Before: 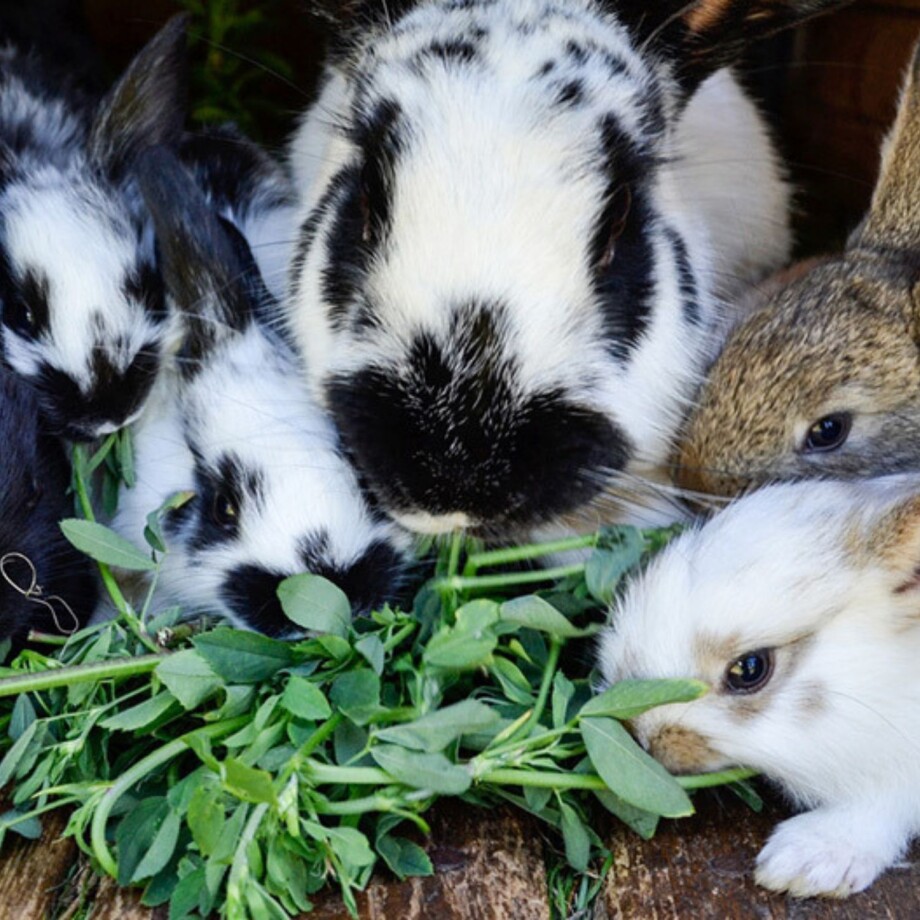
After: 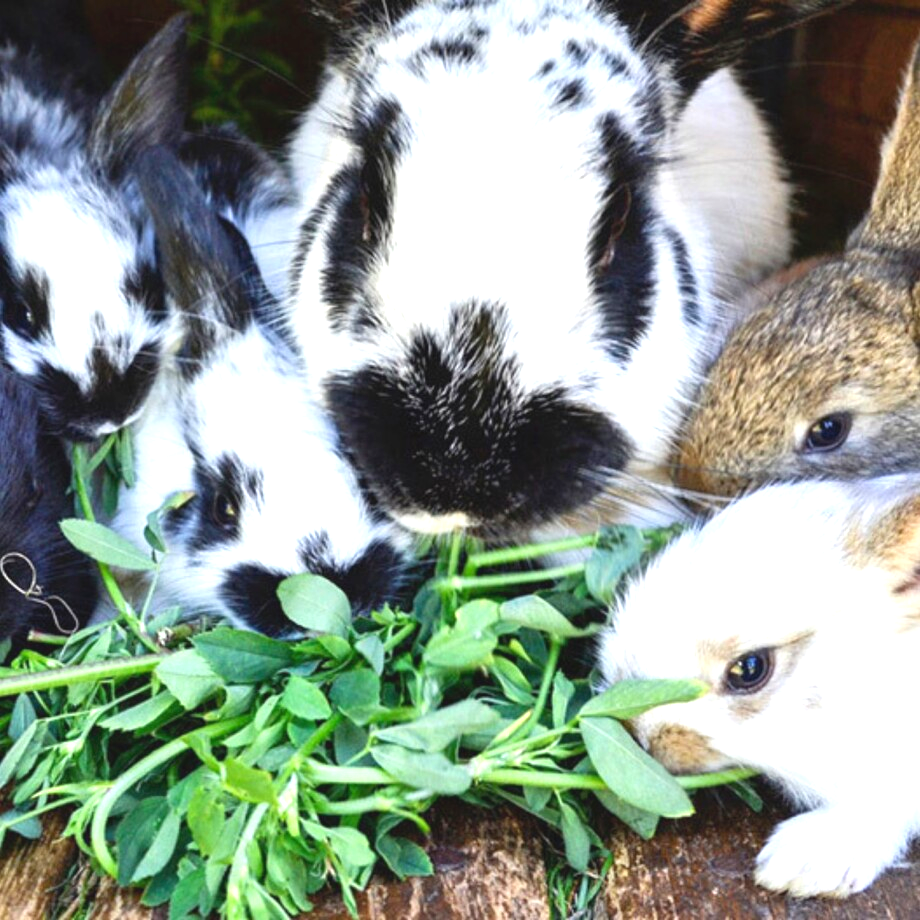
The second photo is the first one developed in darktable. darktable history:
exposure: black level correction 0, exposure 1.2 EV, compensate exposure bias true, compensate highlight preservation false
contrast brightness saturation: contrast -0.11
